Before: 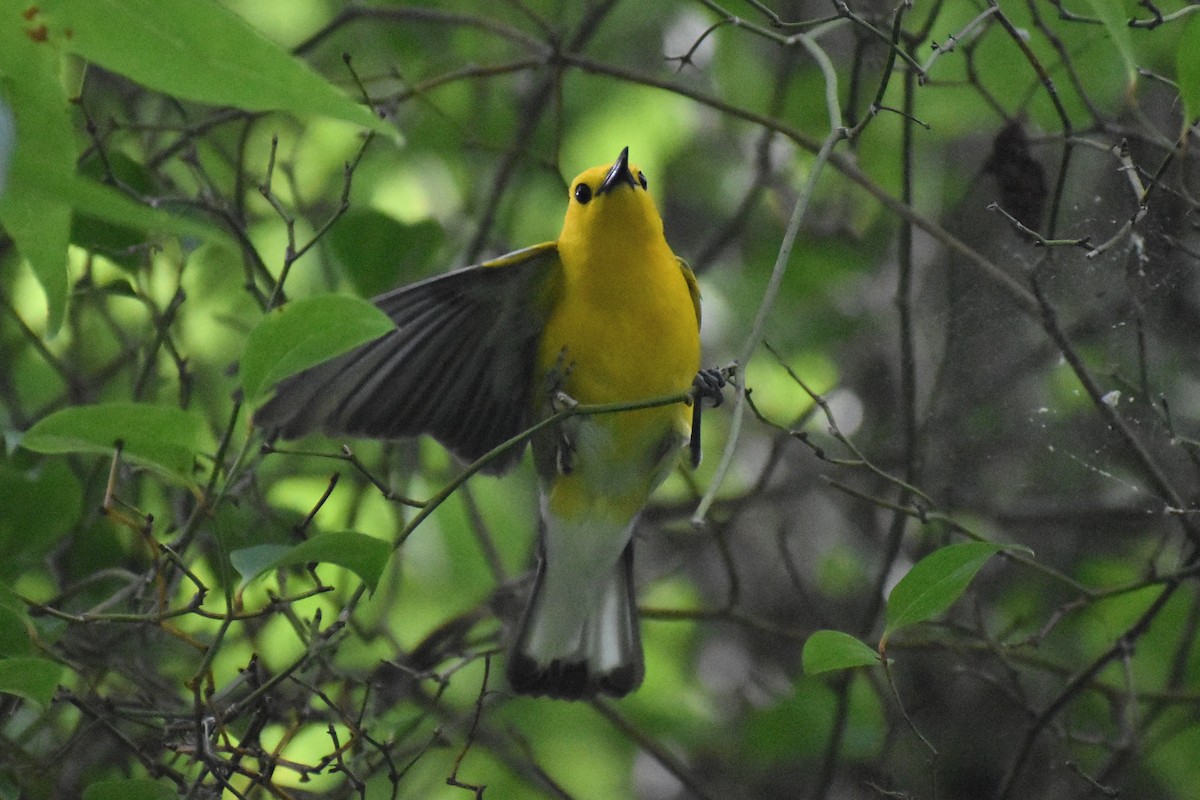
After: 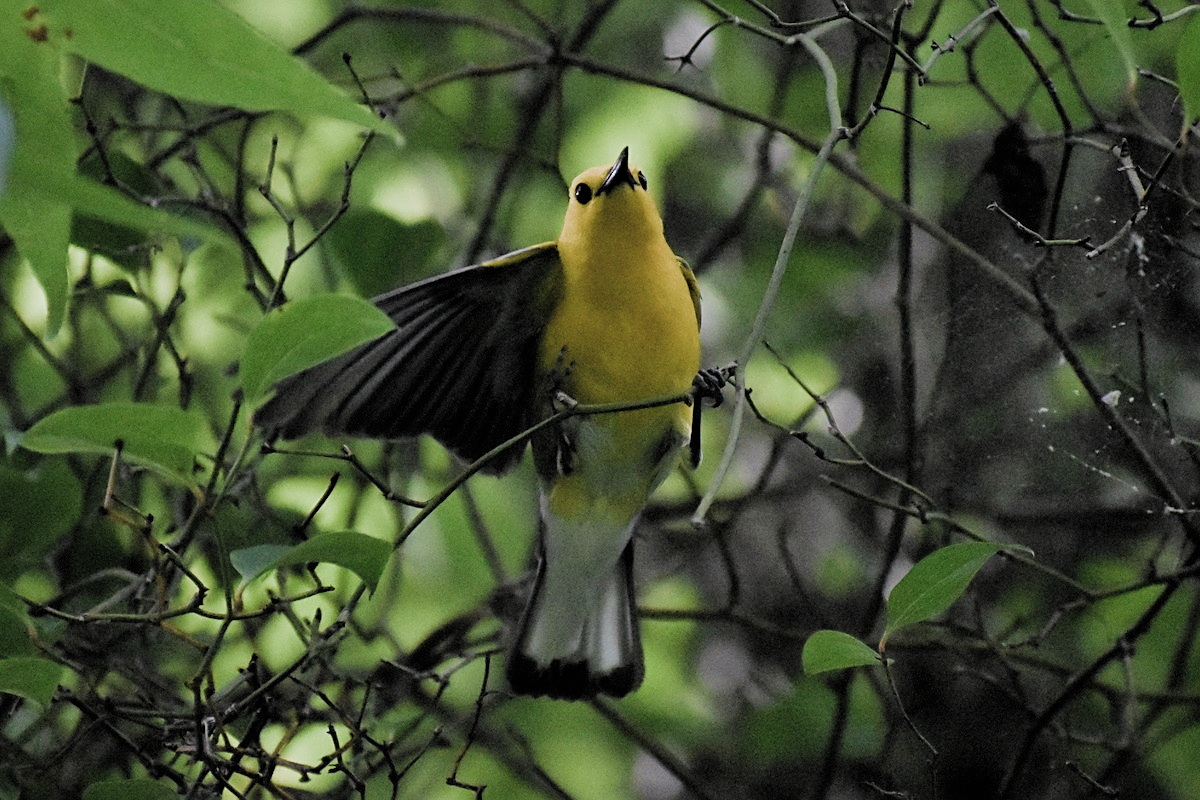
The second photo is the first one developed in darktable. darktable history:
color balance rgb: highlights gain › chroma 1.493%, highlights gain › hue 306.28°, linear chroma grading › shadows -6.407%, linear chroma grading › highlights -7.254%, linear chroma grading › global chroma -10.208%, linear chroma grading › mid-tones -7.854%, perceptual saturation grading › global saturation 0.501%, global vibrance 41.745%
exposure: exposure -0.022 EV, compensate highlight preservation false
color zones: curves: ch0 [(0, 0.558) (0.143, 0.559) (0.286, 0.529) (0.429, 0.505) (0.571, 0.5) (0.714, 0.5) (0.857, 0.5) (1, 0.558)]; ch1 [(0, 0.469) (0.01, 0.469) (0.12, 0.446) (0.248, 0.469) (0.5, 0.5) (0.748, 0.5) (0.99, 0.469) (1, 0.469)]
sharpen: on, module defaults
filmic rgb: black relative exposure -4.95 EV, white relative exposure 2.84 EV, hardness 3.71, add noise in highlights 0, color science v3 (2019), use custom middle-gray values true, contrast in highlights soft
